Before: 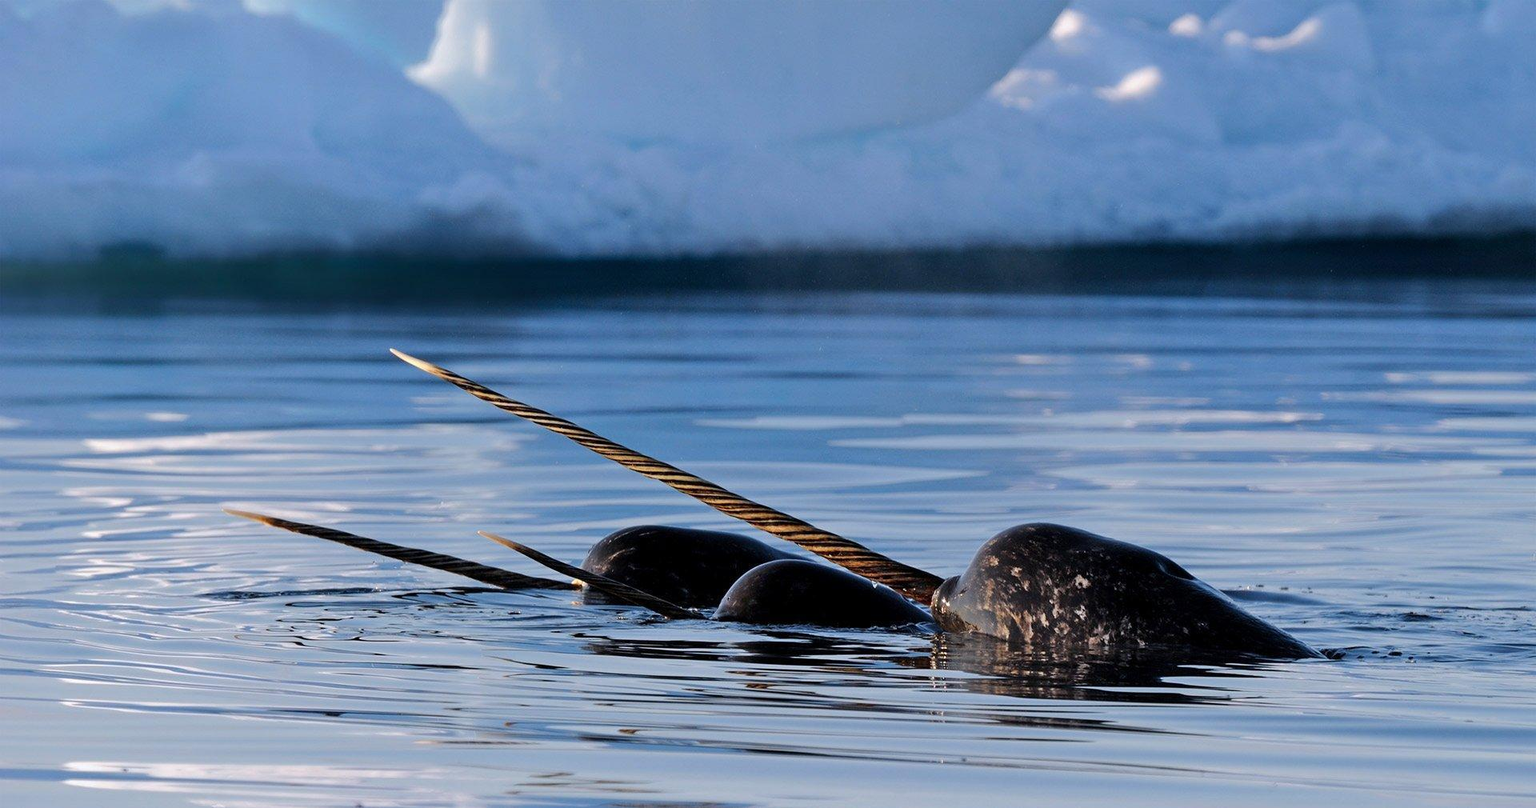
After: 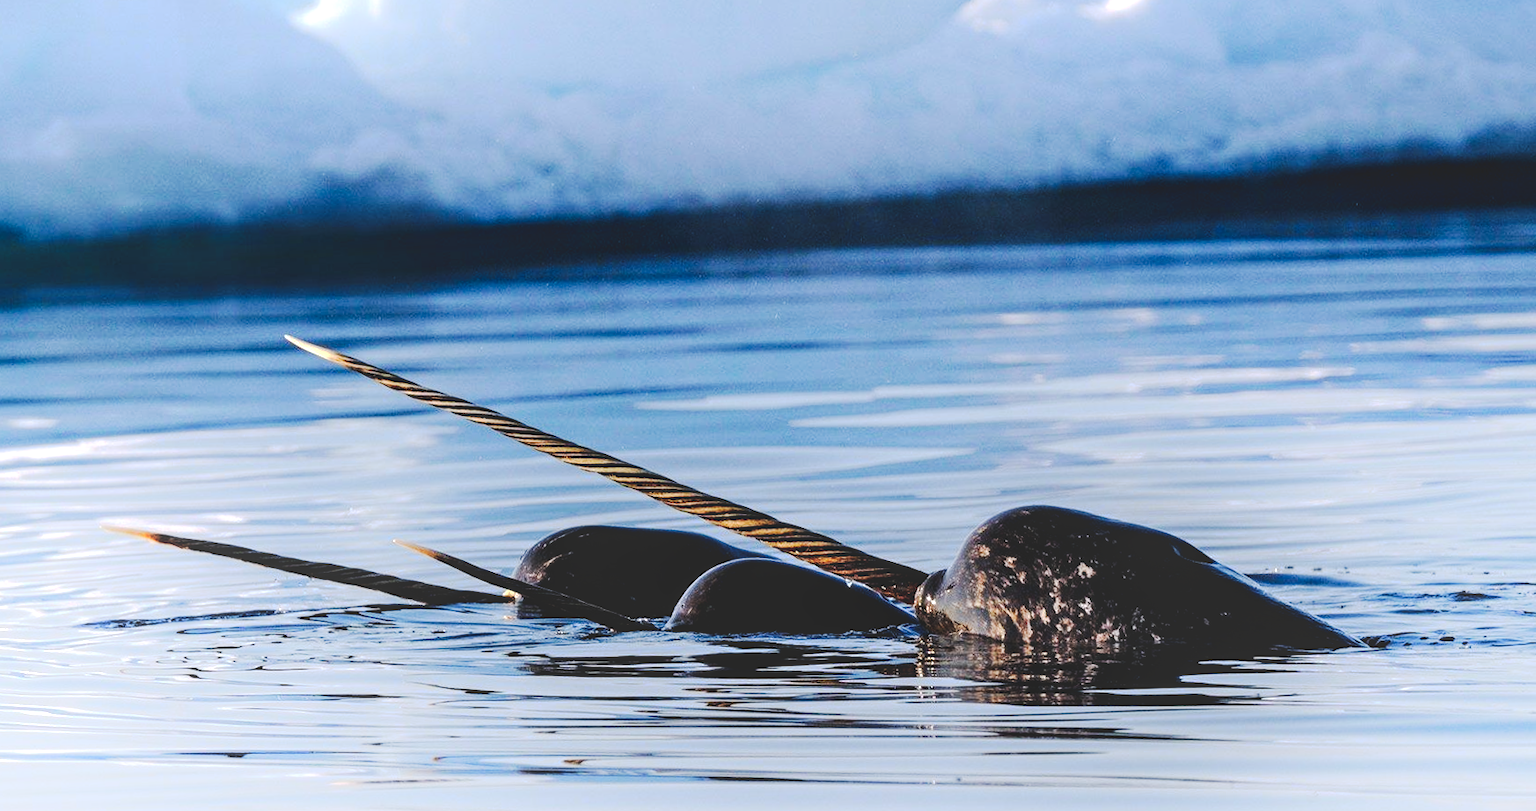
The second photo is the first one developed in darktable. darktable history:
exposure: black level correction 0, exposure 0.498 EV, compensate highlight preservation false
crop and rotate: angle 2.24°, left 6.105%, top 5.704%
shadows and highlights: highlights 68.88, soften with gaussian
local contrast: on, module defaults
tone curve: curves: ch0 [(0, 0) (0.003, 0.15) (0.011, 0.151) (0.025, 0.15) (0.044, 0.15) (0.069, 0.151) (0.1, 0.153) (0.136, 0.16) (0.177, 0.183) (0.224, 0.21) (0.277, 0.253) (0.335, 0.309) (0.399, 0.389) (0.468, 0.479) (0.543, 0.58) (0.623, 0.677) (0.709, 0.747) (0.801, 0.808) (0.898, 0.87) (1, 1)], preserve colors none
